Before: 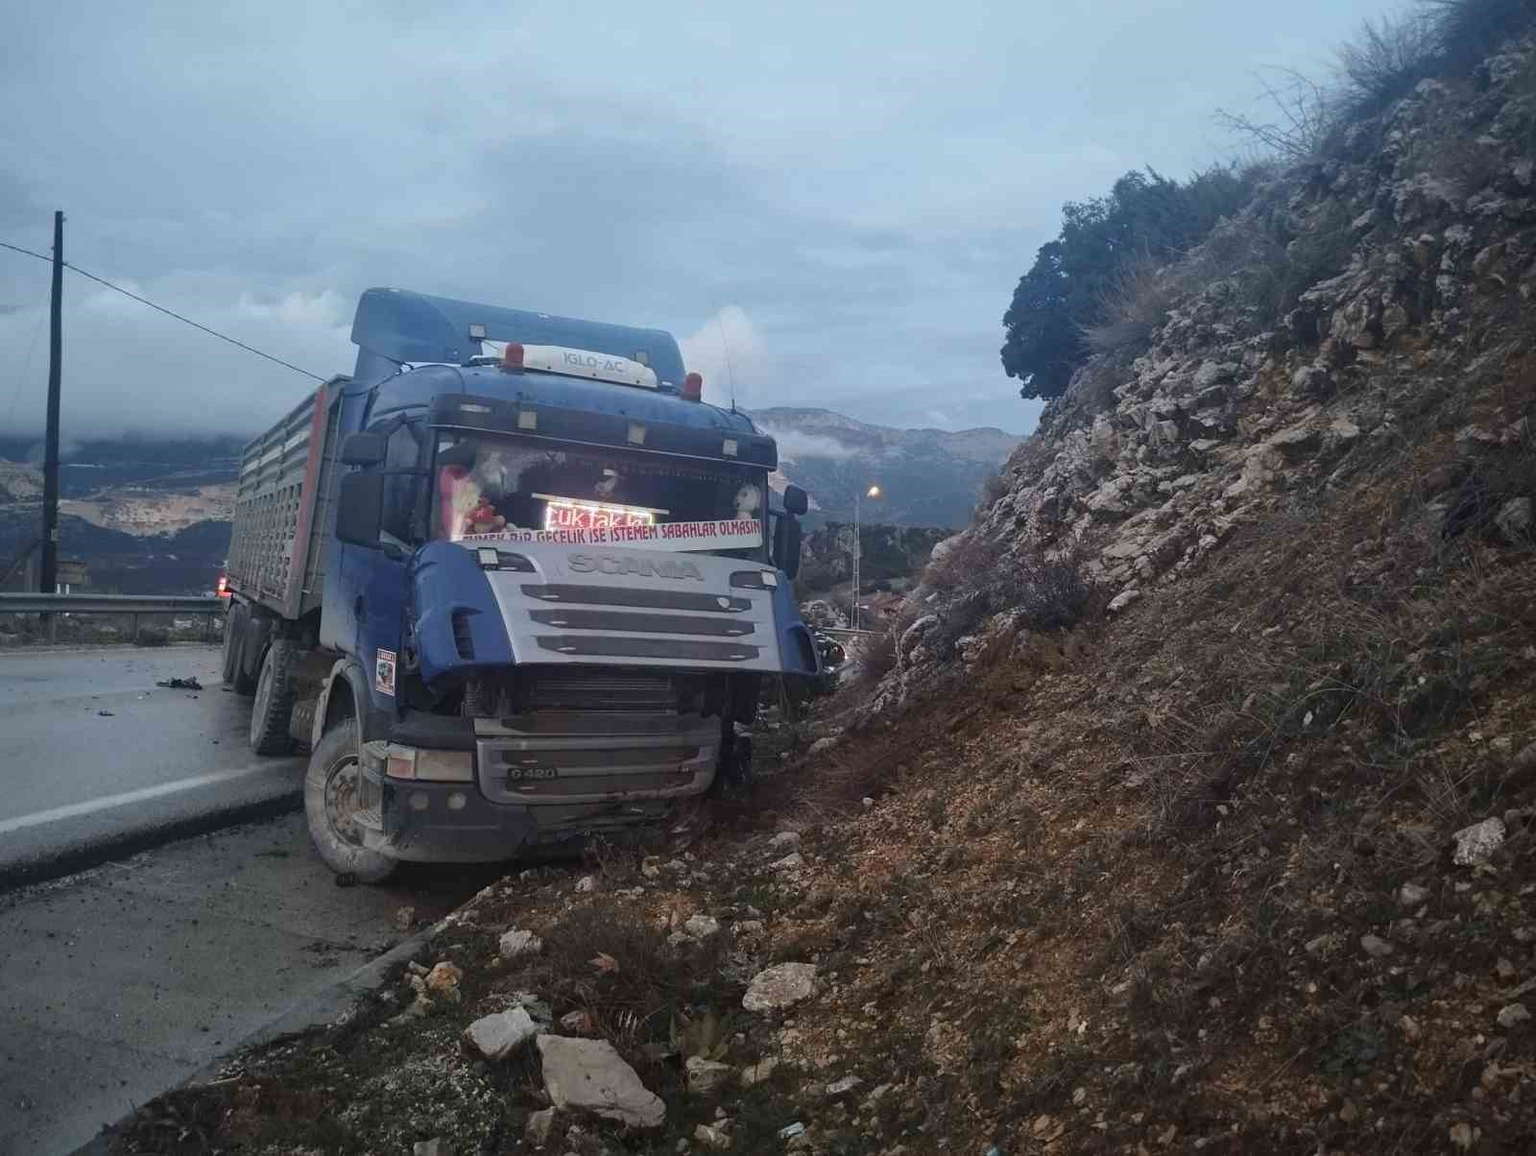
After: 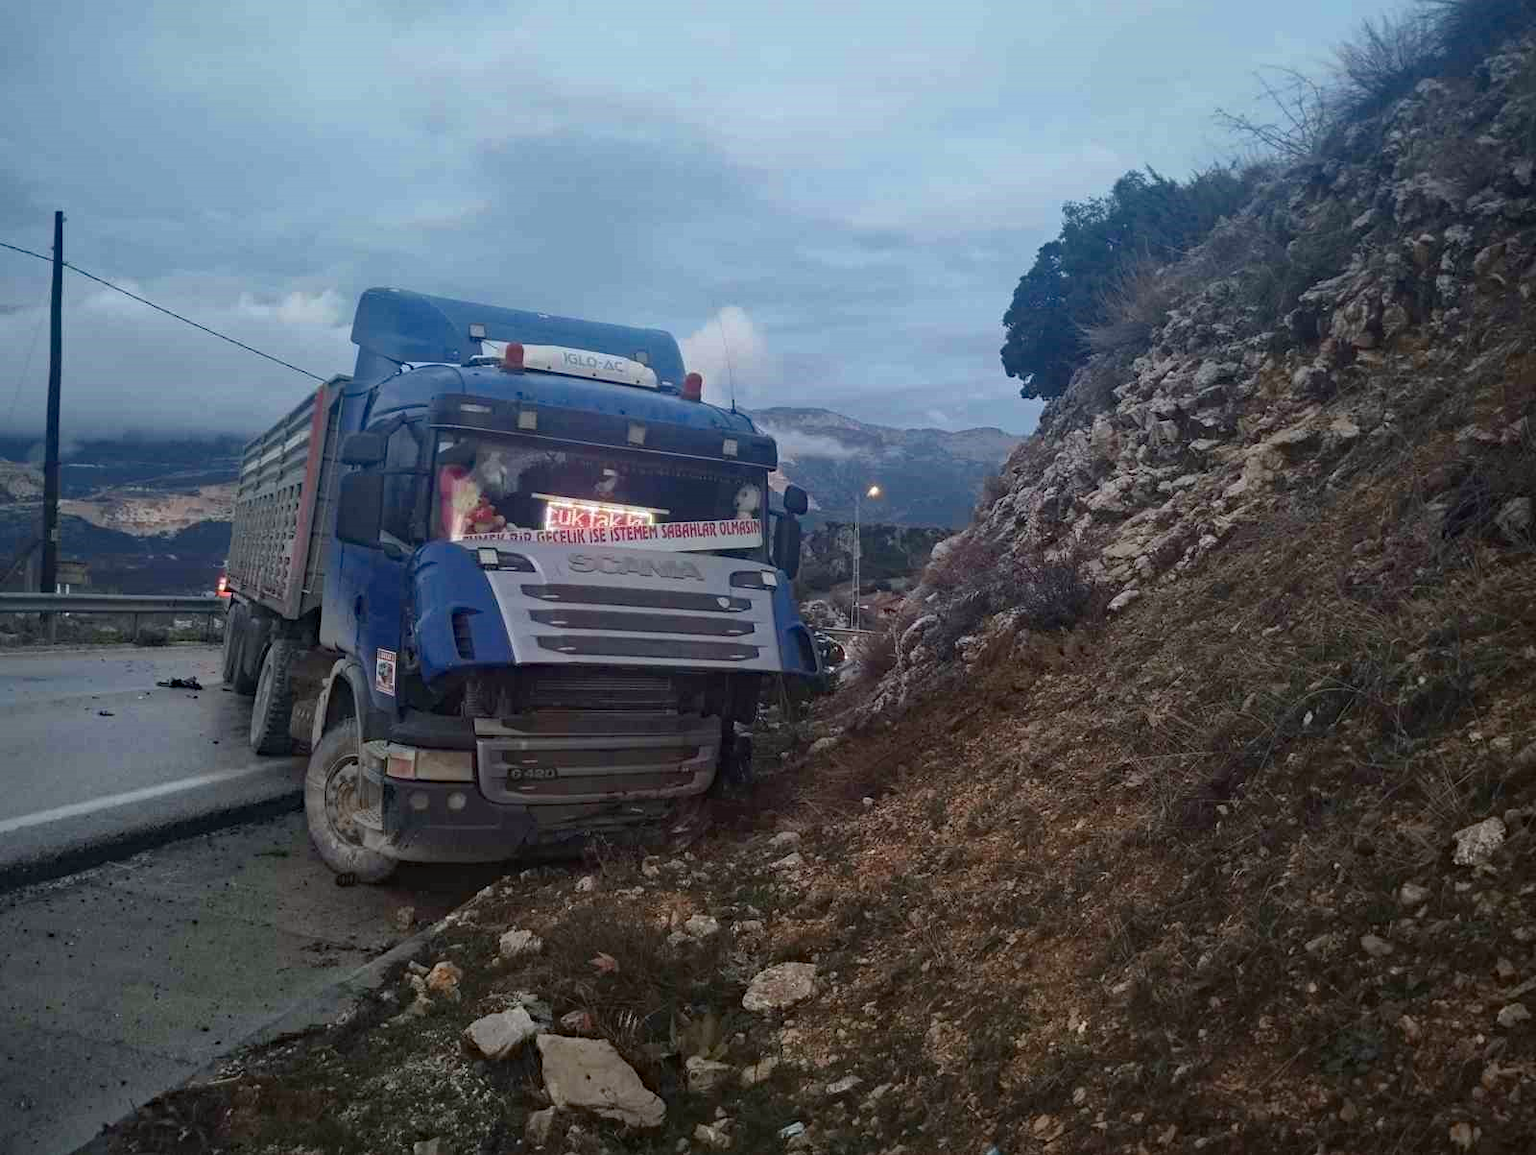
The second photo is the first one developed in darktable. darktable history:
color balance: input saturation 80.07%
color zones: curves: ch0 [(0, 0.613) (0.01, 0.613) (0.245, 0.448) (0.498, 0.529) (0.642, 0.665) (0.879, 0.777) (0.99, 0.613)]; ch1 [(0, 0) (0.143, 0) (0.286, 0) (0.429, 0) (0.571, 0) (0.714, 0) (0.857, 0)], mix -131.09%
haze removal: strength 0.29, distance 0.25, compatibility mode true, adaptive false
